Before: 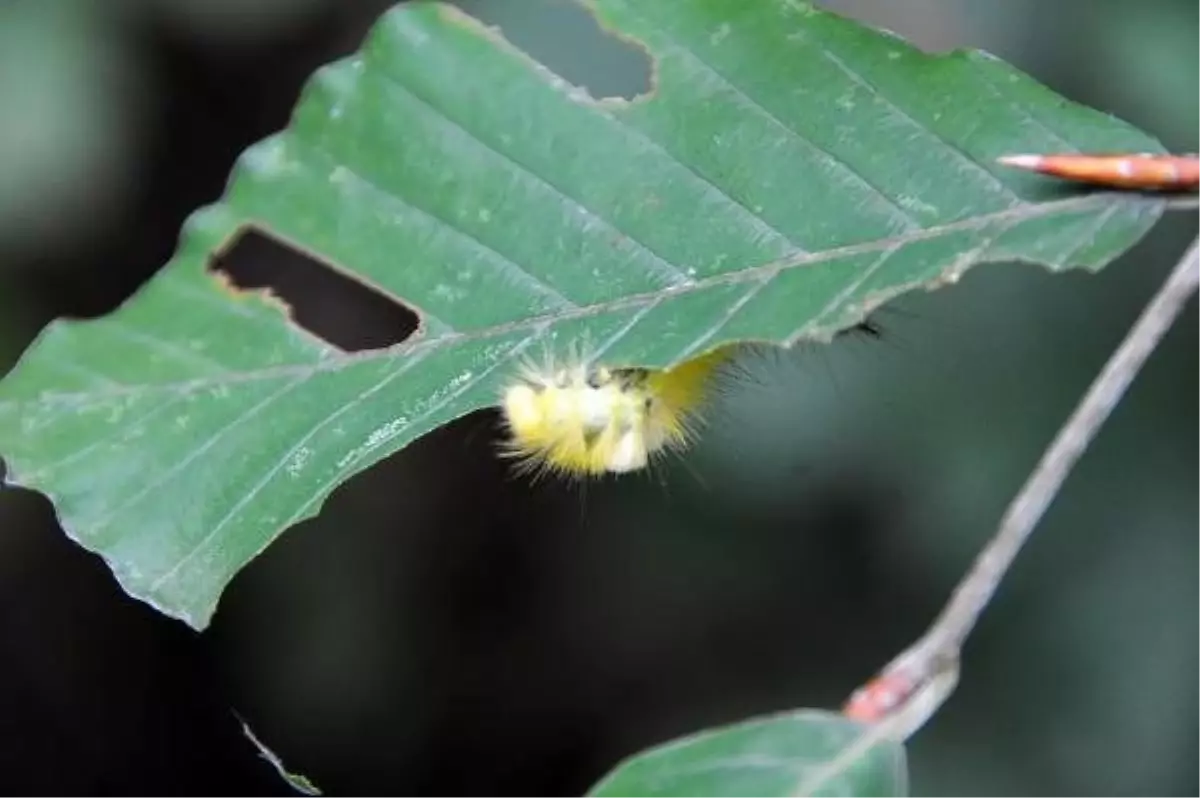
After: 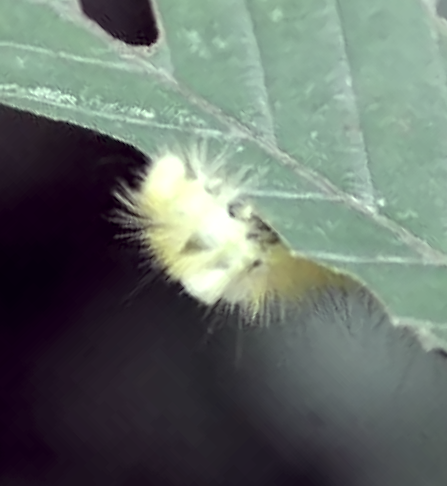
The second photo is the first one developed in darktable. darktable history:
color correction: highlights a* -20.54, highlights b* 20, shadows a* 19.65, shadows b* -19.73, saturation 0.425
crop and rotate: angle -45.66°, top 16.757%, right 0.932%, bottom 11.612%
exposure: black level correction 0.005, exposure 0.279 EV, compensate highlight preservation false
